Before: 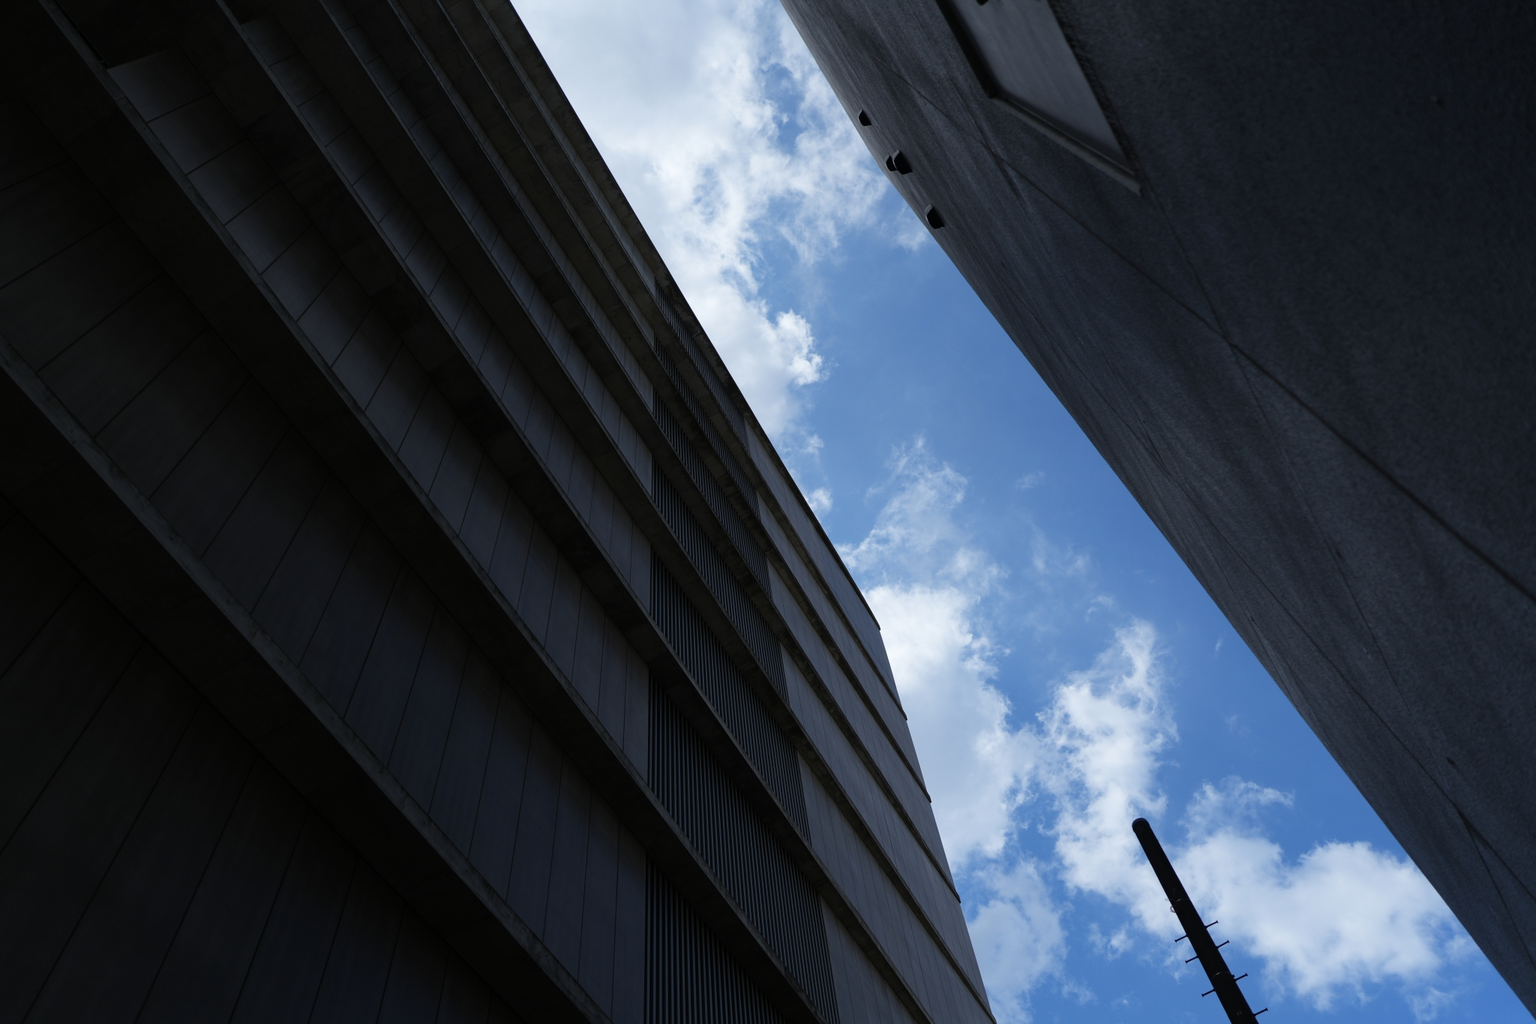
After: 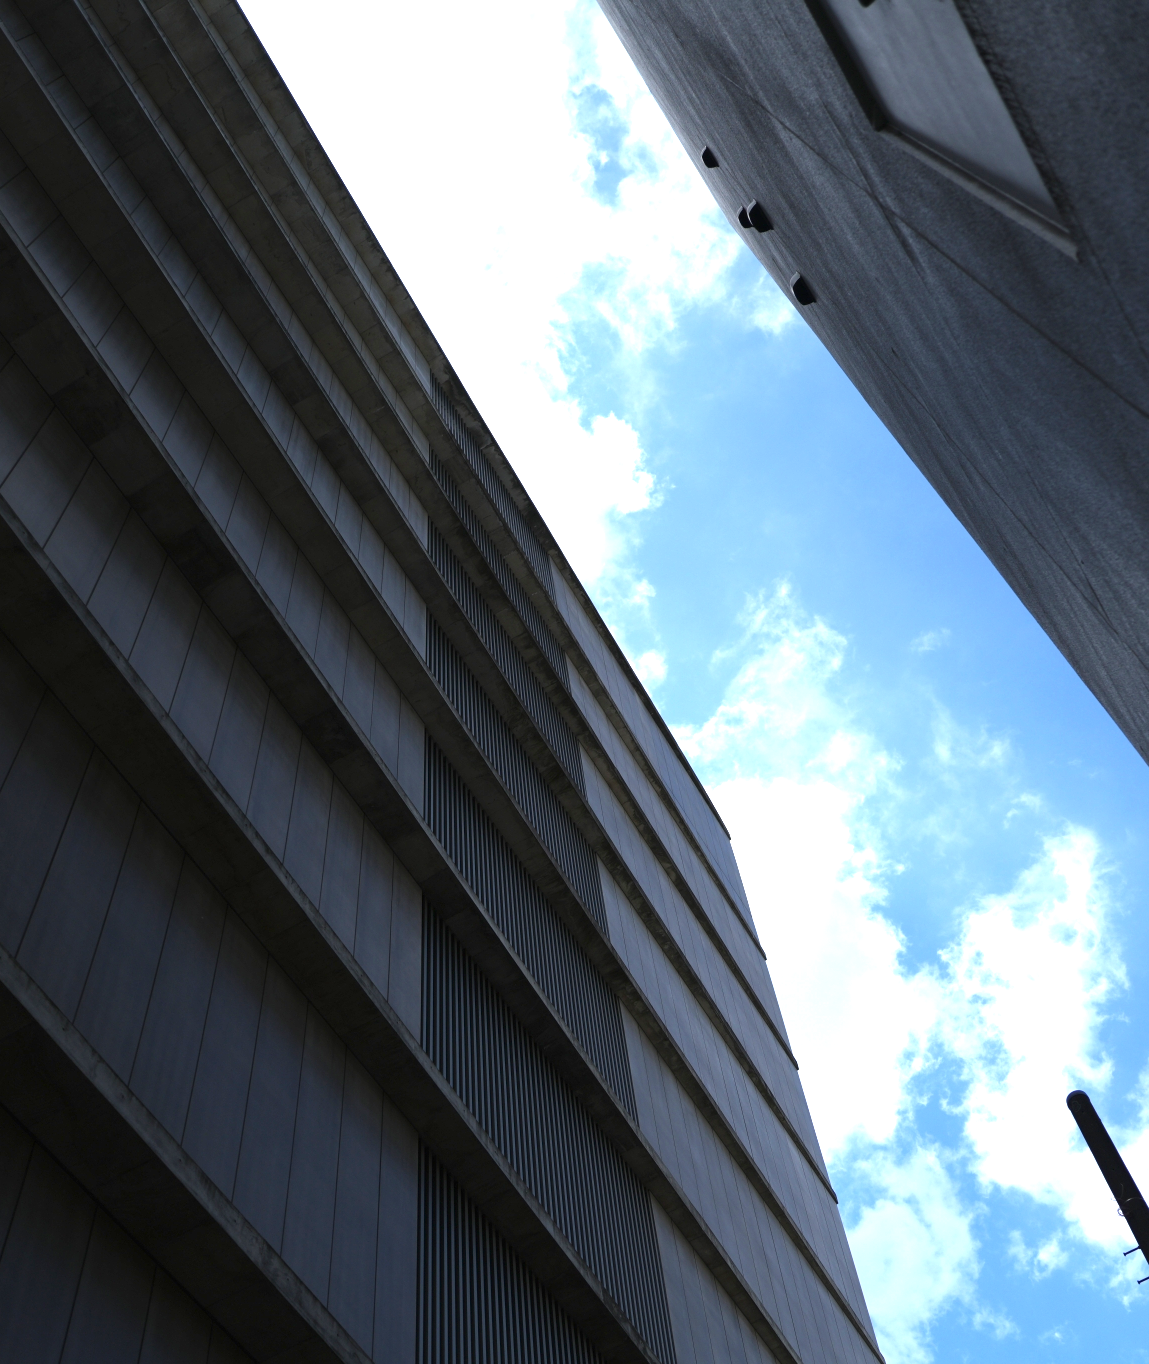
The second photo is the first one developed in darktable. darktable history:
crop: left 21.674%, right 22.086%
exposure: black level correction 0, exposure 1.379 EV, compensate exposure bias true, compensate highlight preservation false
